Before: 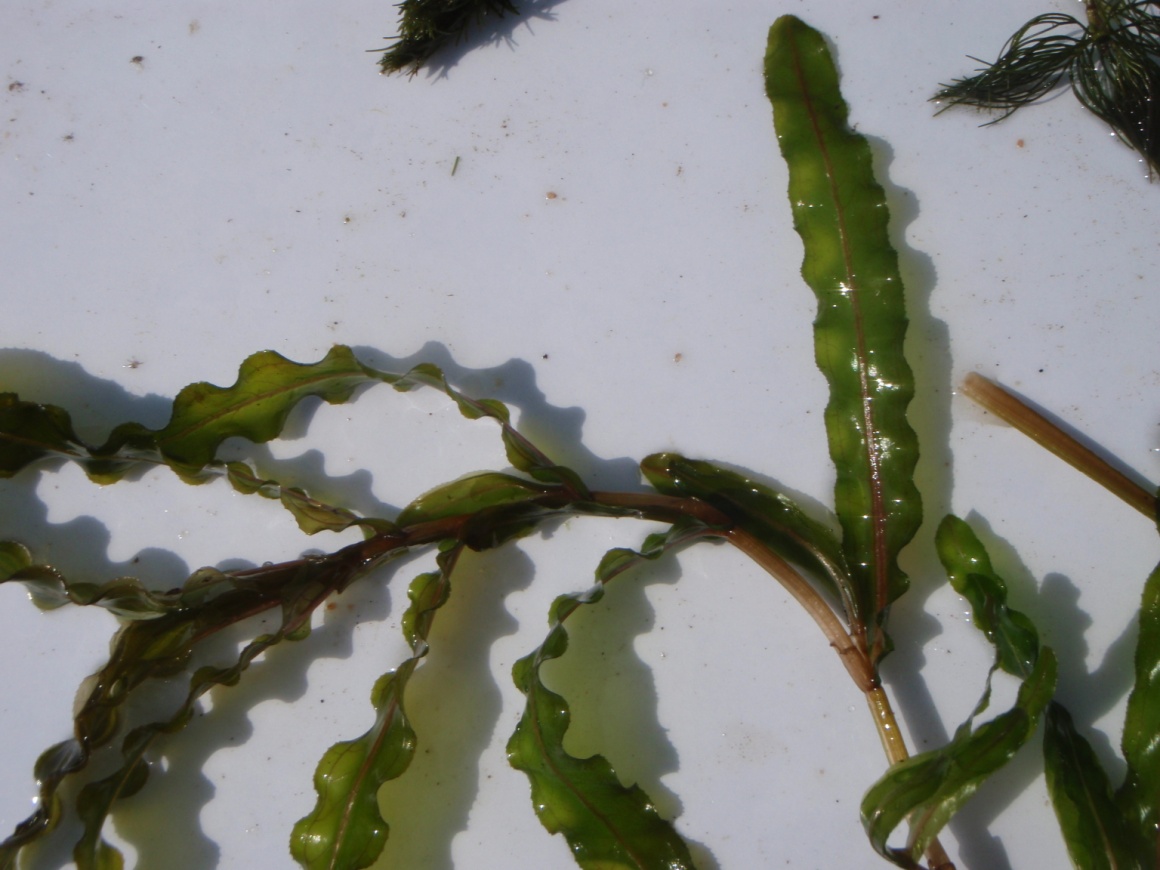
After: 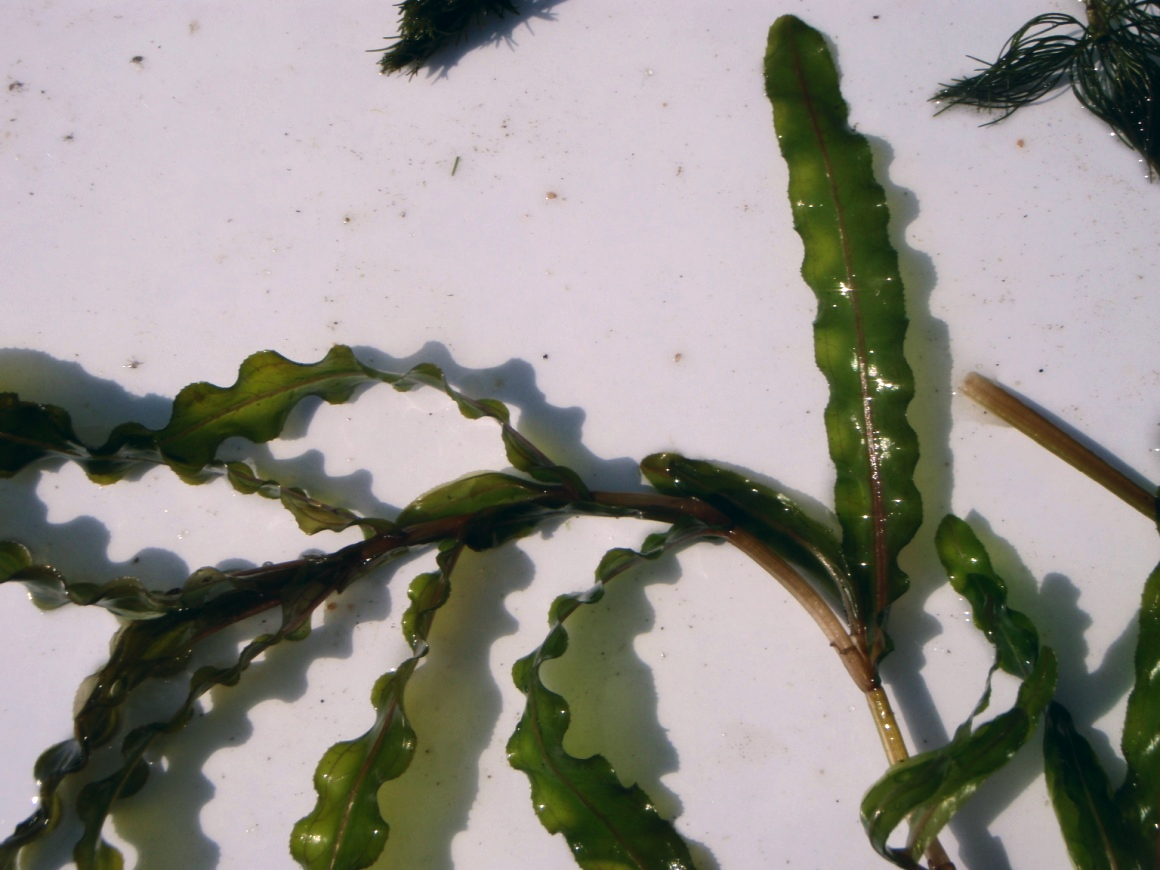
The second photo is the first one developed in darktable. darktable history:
color correction: highlights a* 5.38, highlights b* 5.3, shadows a* -4.26, shadows b* -5.11
tone equalizer: -8 EV -0.417 EV, -7 EV -0.389 EV, -6 EV -0.333 EV, -5 EV -0.222 EV, -3 EV 0.222 EV, -2 EV 0.333 EV, -1 EV 0.389 EV, +0 EV 0.417 EV, edges refinement/feathering 500, mask exposure compensation -1.57 EV, preserve details no
